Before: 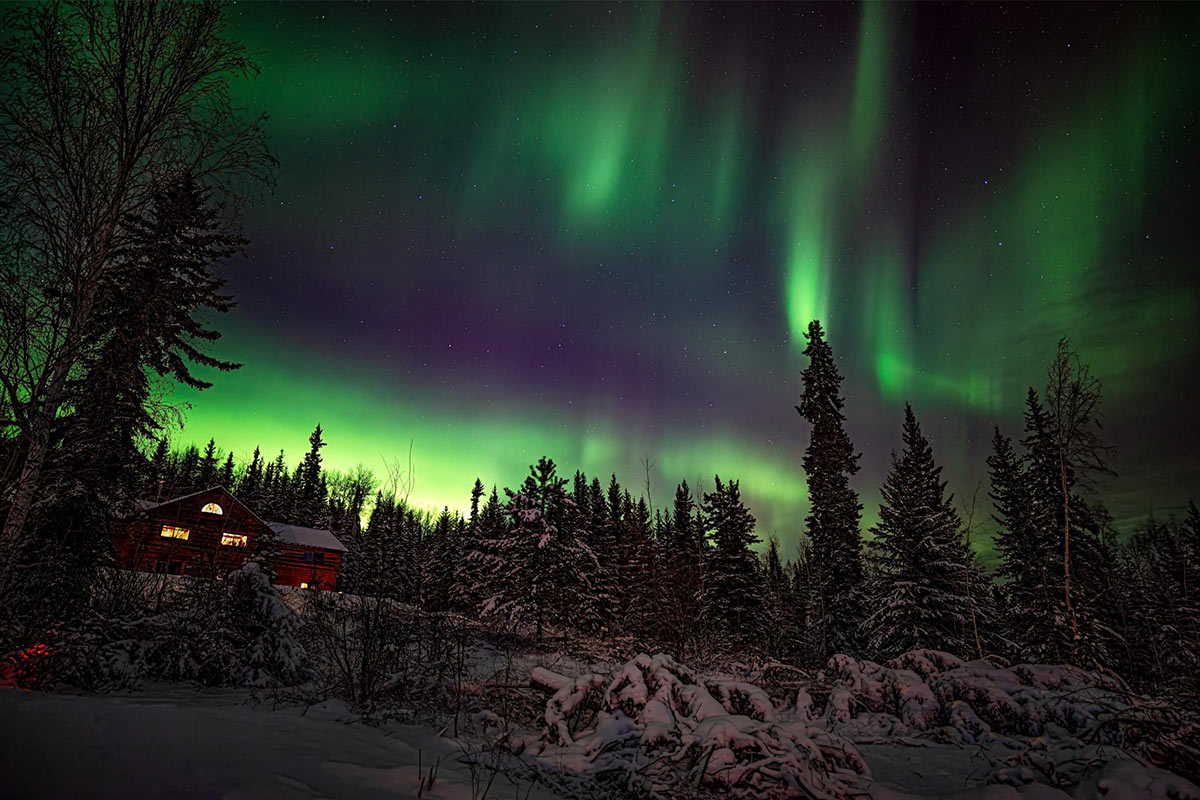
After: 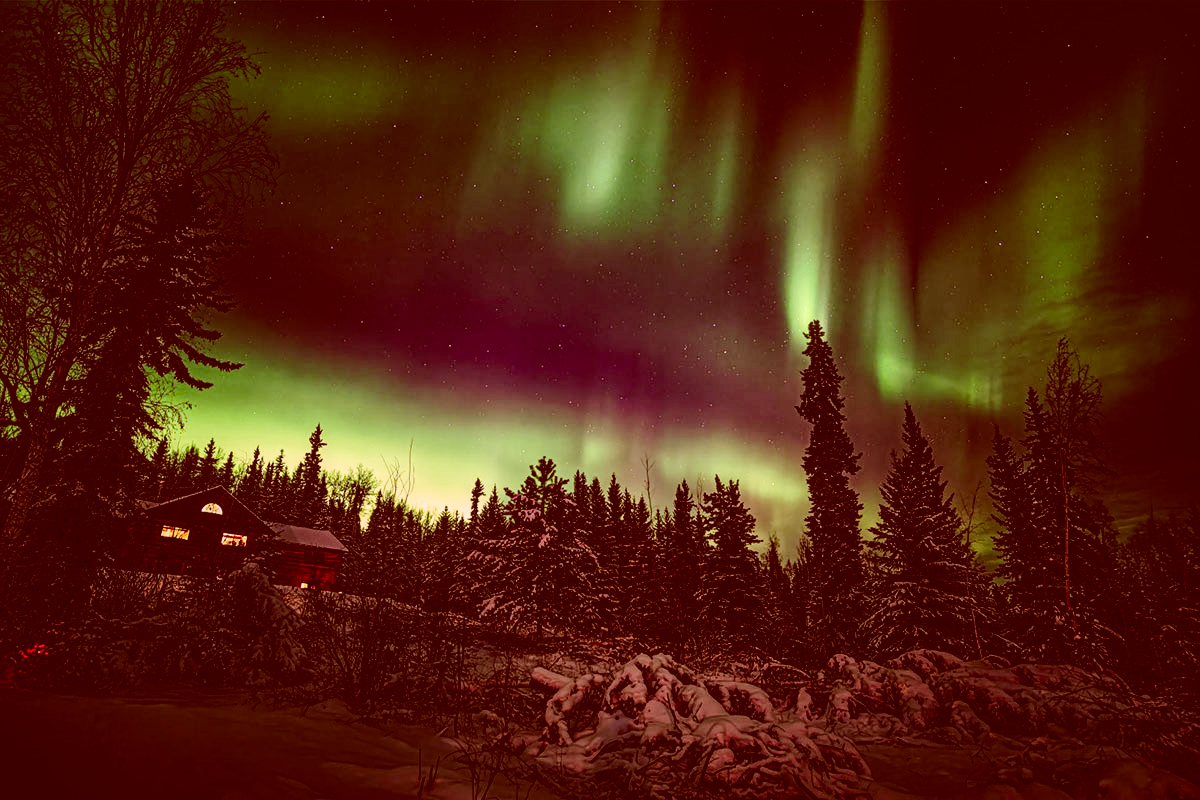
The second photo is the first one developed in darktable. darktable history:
local contrast: on, module defaults
color balance rgb: saturation formula JzAzBz (2021)
contrast equalizer: y [[0.5 ×6], [0.5 ×6], [0.5, 0.5, 0.501, 0.545, 0.707, 0.863], [0 ×6], [0 ×6]]
tone curve: curves: ch0 [(0, 0) (0.003, 0.072) (0.011, 0.073) (0.025, 0.072) (0.044, 0.076) (0.069, 0.089) (0.1, 0.103) (0.136, 0.123) (0.177, 0.158) (0.224, 0.21) (0.277, 0.275) (0.335, 0.372) (0.399, 0.463) (0.468, 0.556) (0.543, 0.633) (0.623, 0.712) (0.709, 0.795) (0.801, 0.869) (0.898, 0.942) (1, 1)], preserve colors none
color correction: highlights a* 9.03, highlights b* 8.71, shadows a* 40, shadows b* 40, saturation 0.8
